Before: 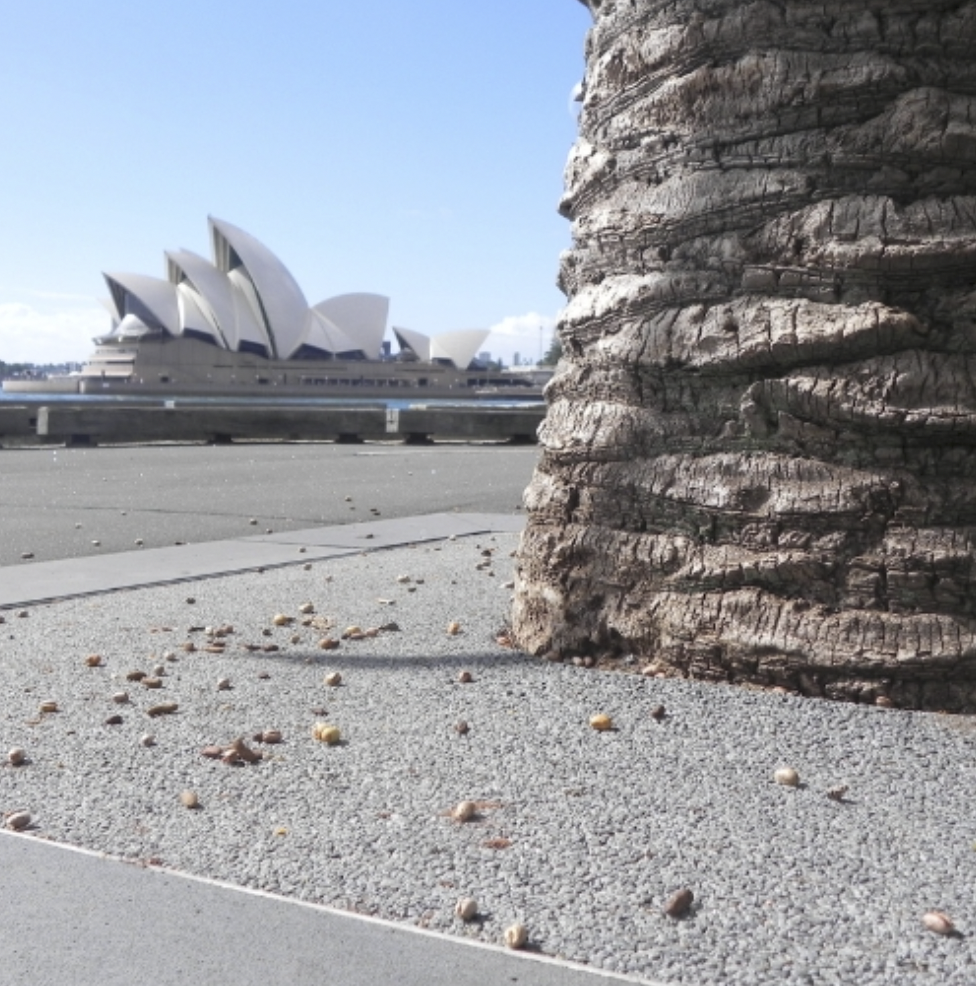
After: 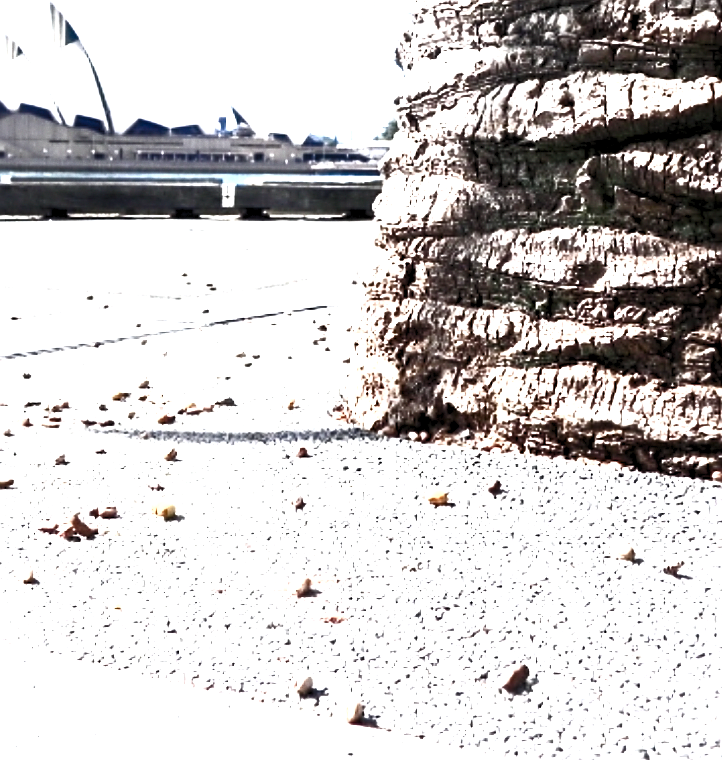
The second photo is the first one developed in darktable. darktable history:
sharpen: on, module defaults
levels: levels [0.036, 0.364, 0.827]
crop: left 16.871%, top 22.857%, right 9.116%
contrast brightness saturation: contrast 0.93, brightness 0.2
